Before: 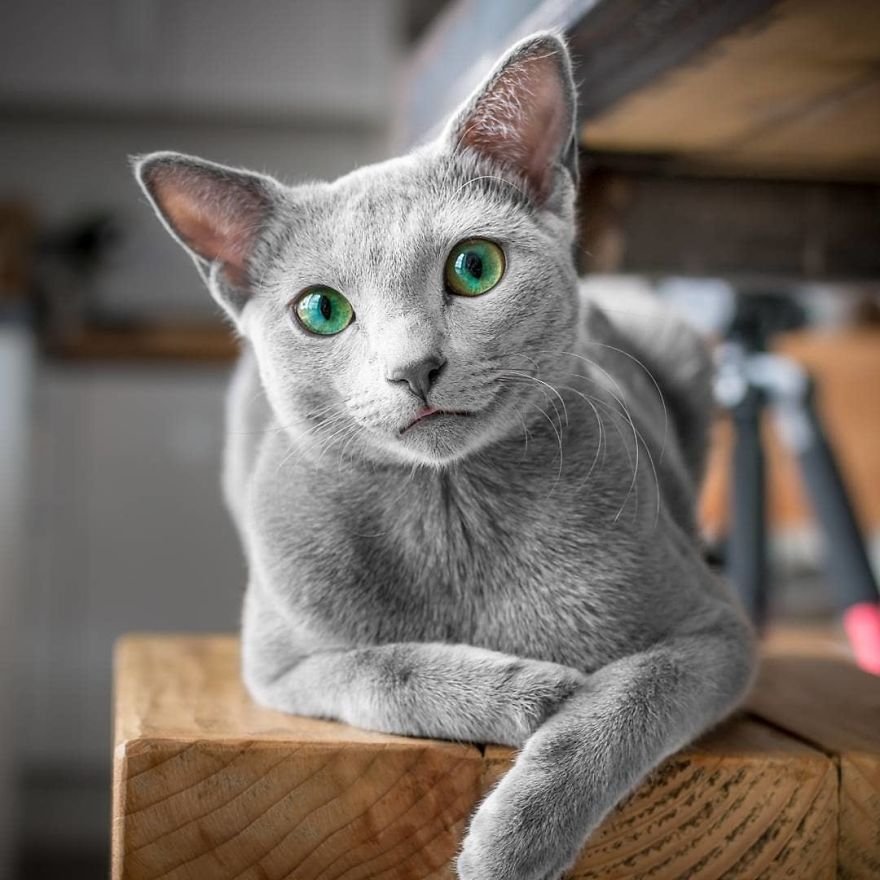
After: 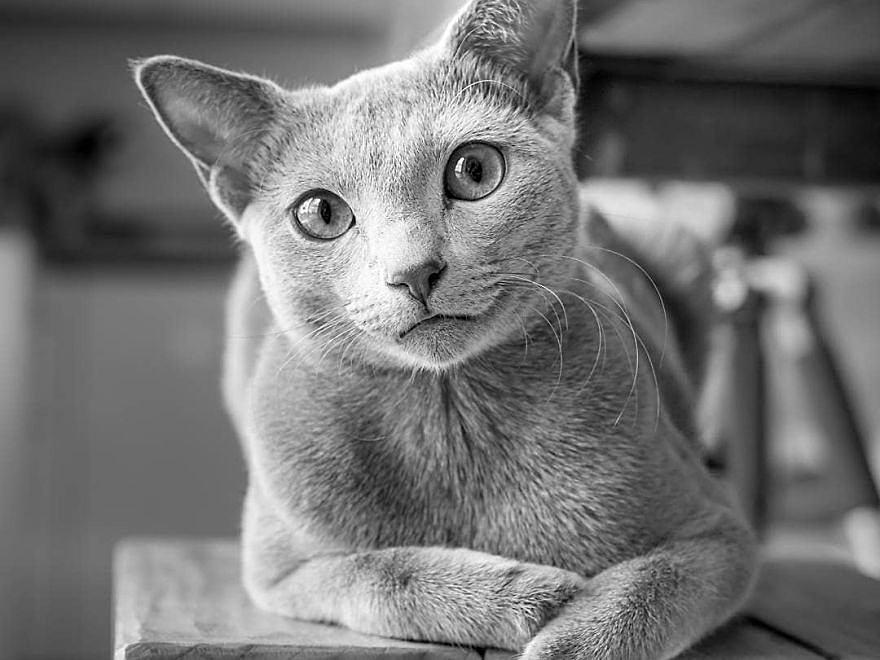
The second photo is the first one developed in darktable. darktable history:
crop: top 11.019%, bottom 13.924%
color zones: curves: ch1 [(0, -0.014) (0.143, -0.013) (0.286, -0.013) (0.429, -0.016) (0.571, -0.019) (0.714, -0.015) (0.857, 0.002) (1, -0.014)]
sharpen: on, module defaults
